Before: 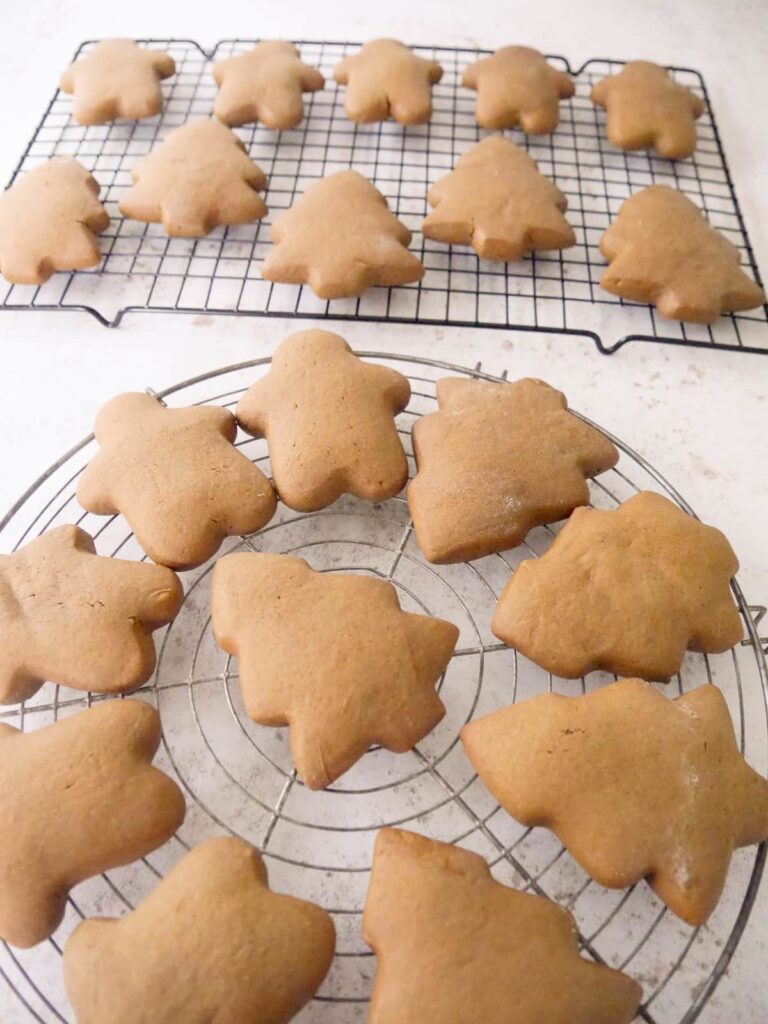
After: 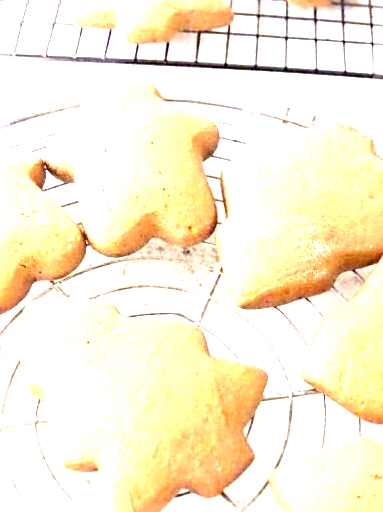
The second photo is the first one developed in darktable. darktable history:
exposure: exposure 2.25 EV, compensate highlight preservation false
sharpen: radius 4
crop: left 25%, top 25%, right 25%, bottom 25%
